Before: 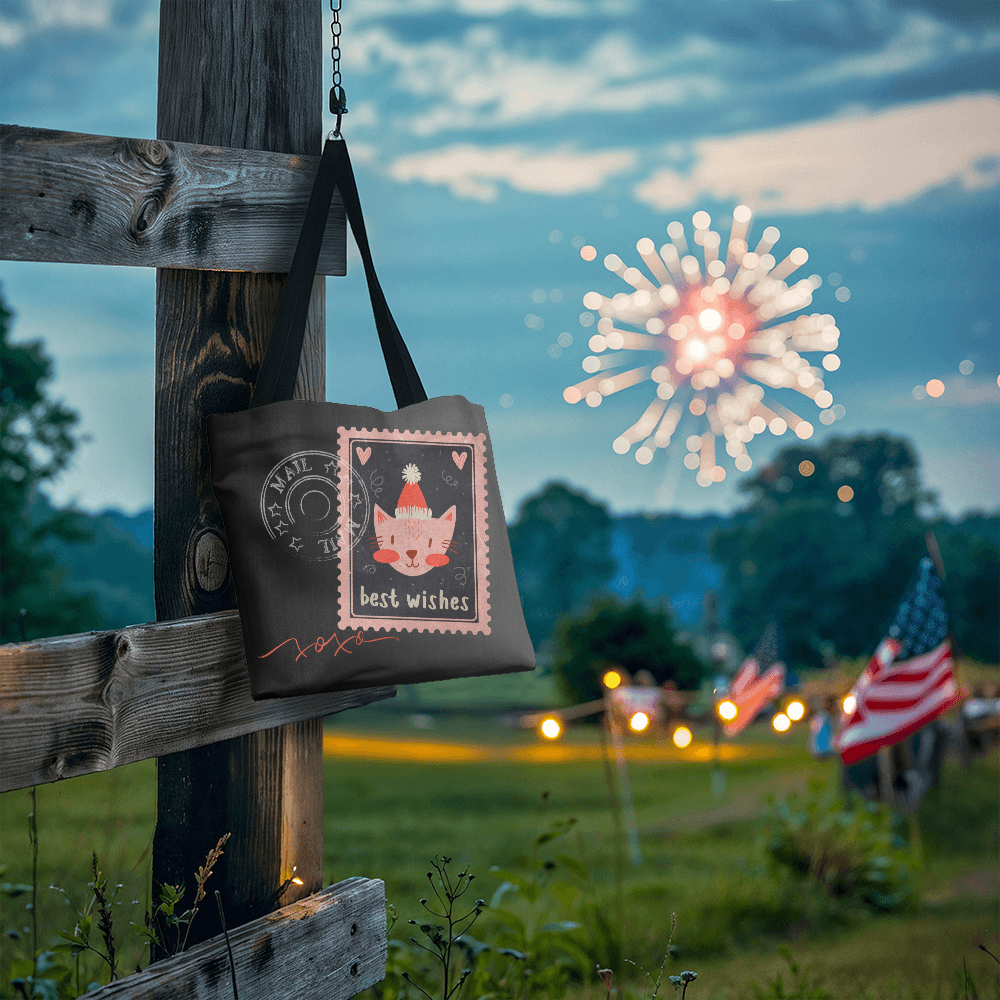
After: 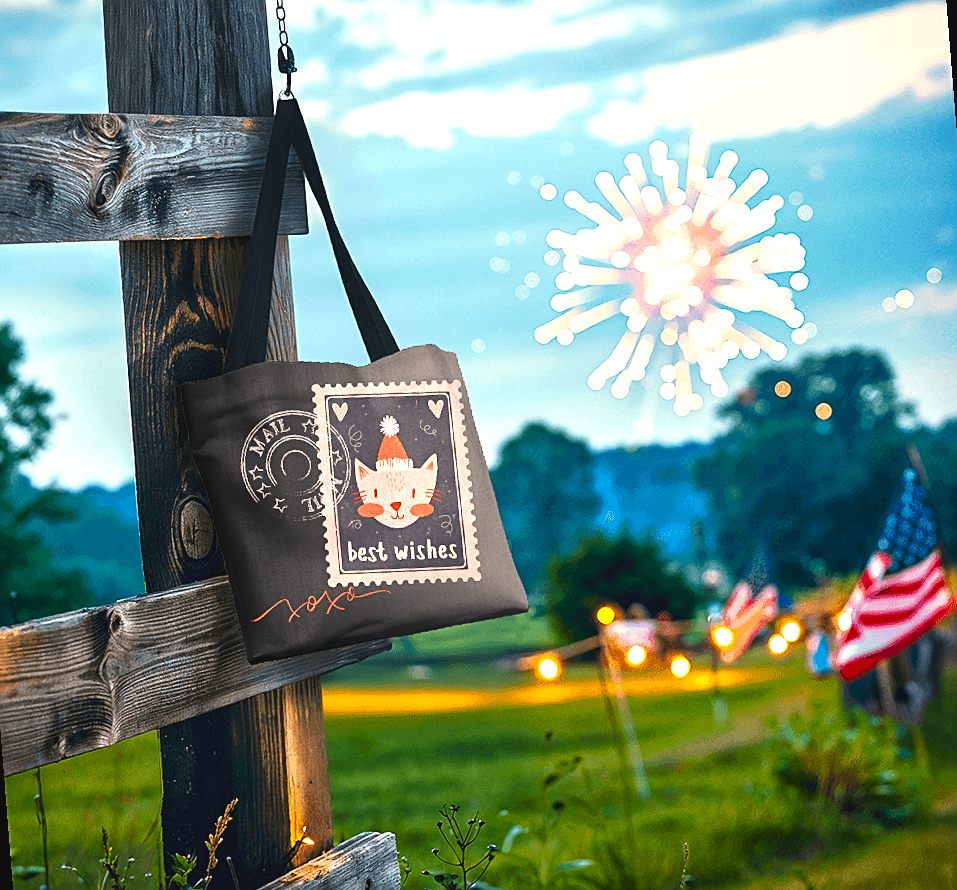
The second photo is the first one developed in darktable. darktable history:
sharpen: on, module defaults
rotate and perspective: rotation -4.57°, crop left 0.054, crop right 0.944, crop top 0.087, crop bottom 0.914
tone curve: curves: ch0 [(0, 0) (0.003, 0.012) (0.011, 0.015) (0.025, 0.02) (0.044, 0.032) (0.069, 0.044) (0.1, 0.063) (0.136, 0.085) (0.177, 0.121) (0.224, 0.159) (0.277, 0.207) (0.335, 0.261) (0.399, 0.328) (0.468, 0.41) (0.543, 0.506) (0.623, 0.609) (0.709, 0.719) (0.801, 0.82) (0.898, 0.907) (1, 1)], preserve colors none
exposure: exposure 1.137 EV, compensate highlight preservation false
color balance rgb: shadows lift › chroma 2%, shadows lift › hue 247.2°, power › chroma 0.3%, power › hue 25.2°, highlights gain › chroma 3%, highlights gain › hue 60°, global offset › luminance 0.75%, perceptual saturation grading › global saturation 20%, perceptual saturation grading › highlights -20%, perceptual saturation grading › shadows 30%, global vibrance 20%
